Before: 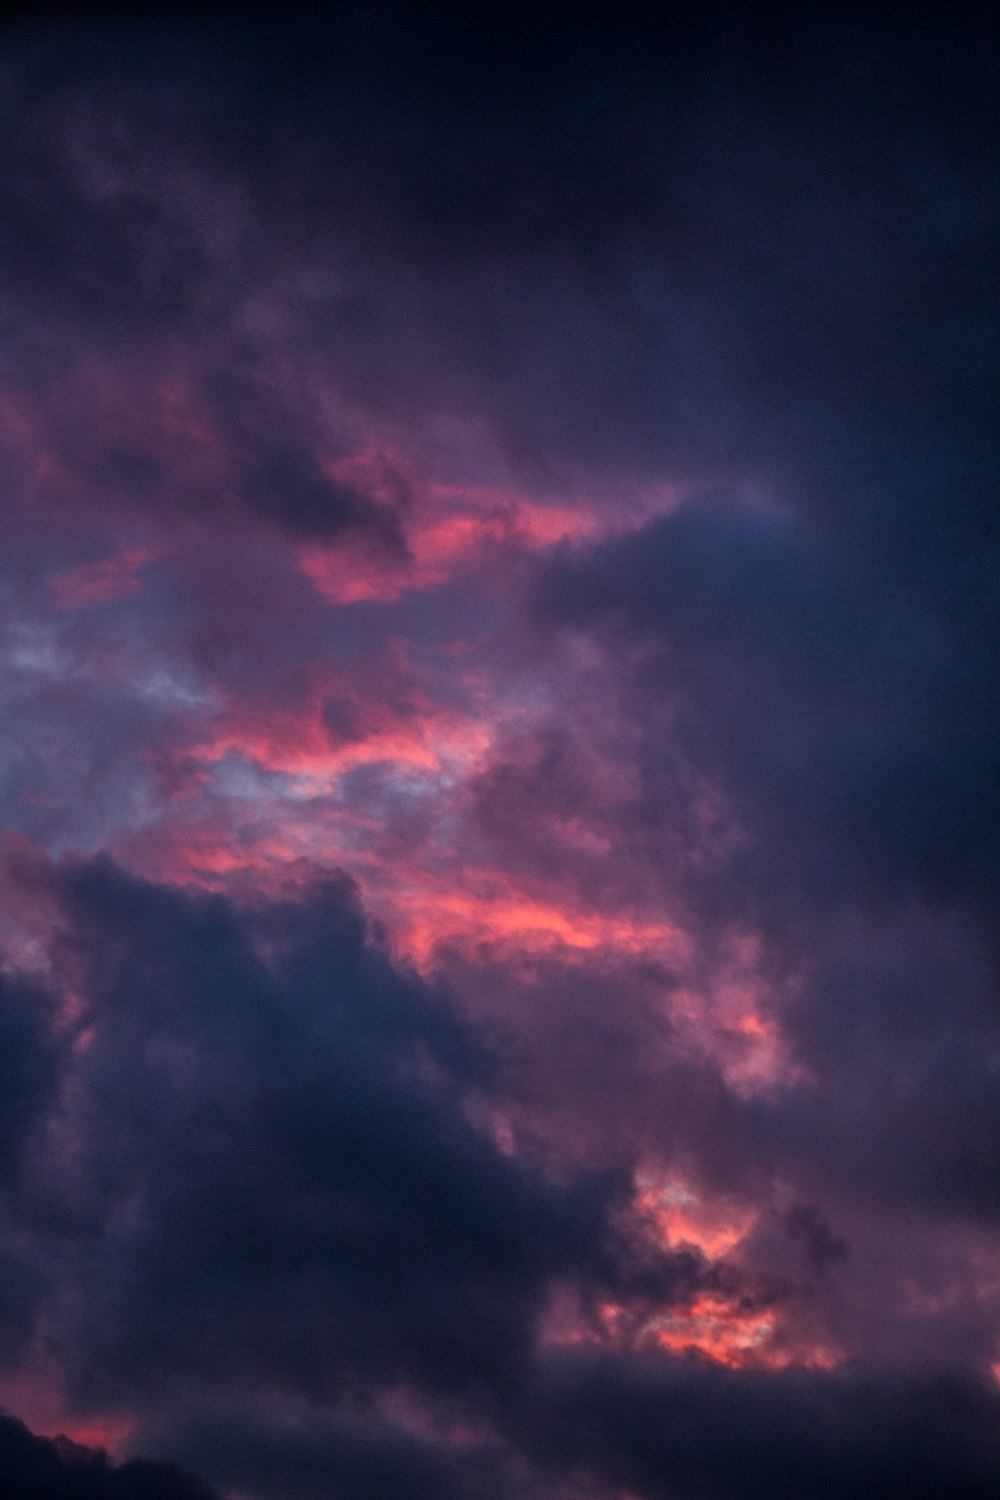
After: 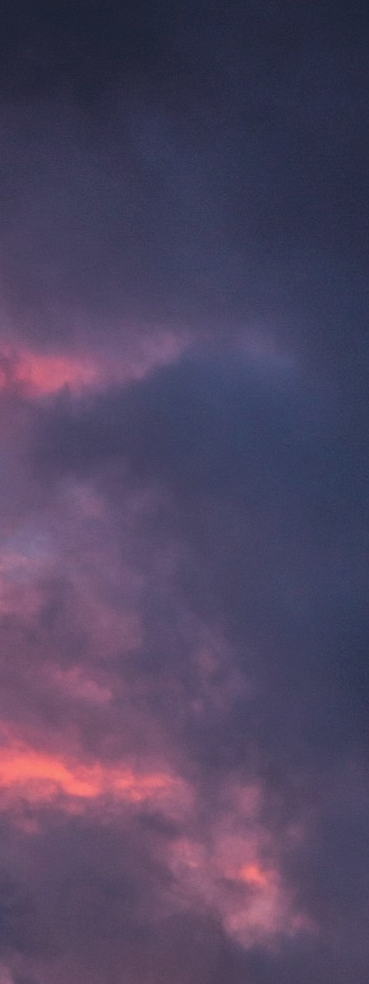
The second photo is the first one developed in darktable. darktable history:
contrast brightness saturation: contrast -0.15, brightness 0.05, saturation -0.12
crop and rotate: left 49.936%, top 10.094%, right 13.136%, bottom 24.256%
